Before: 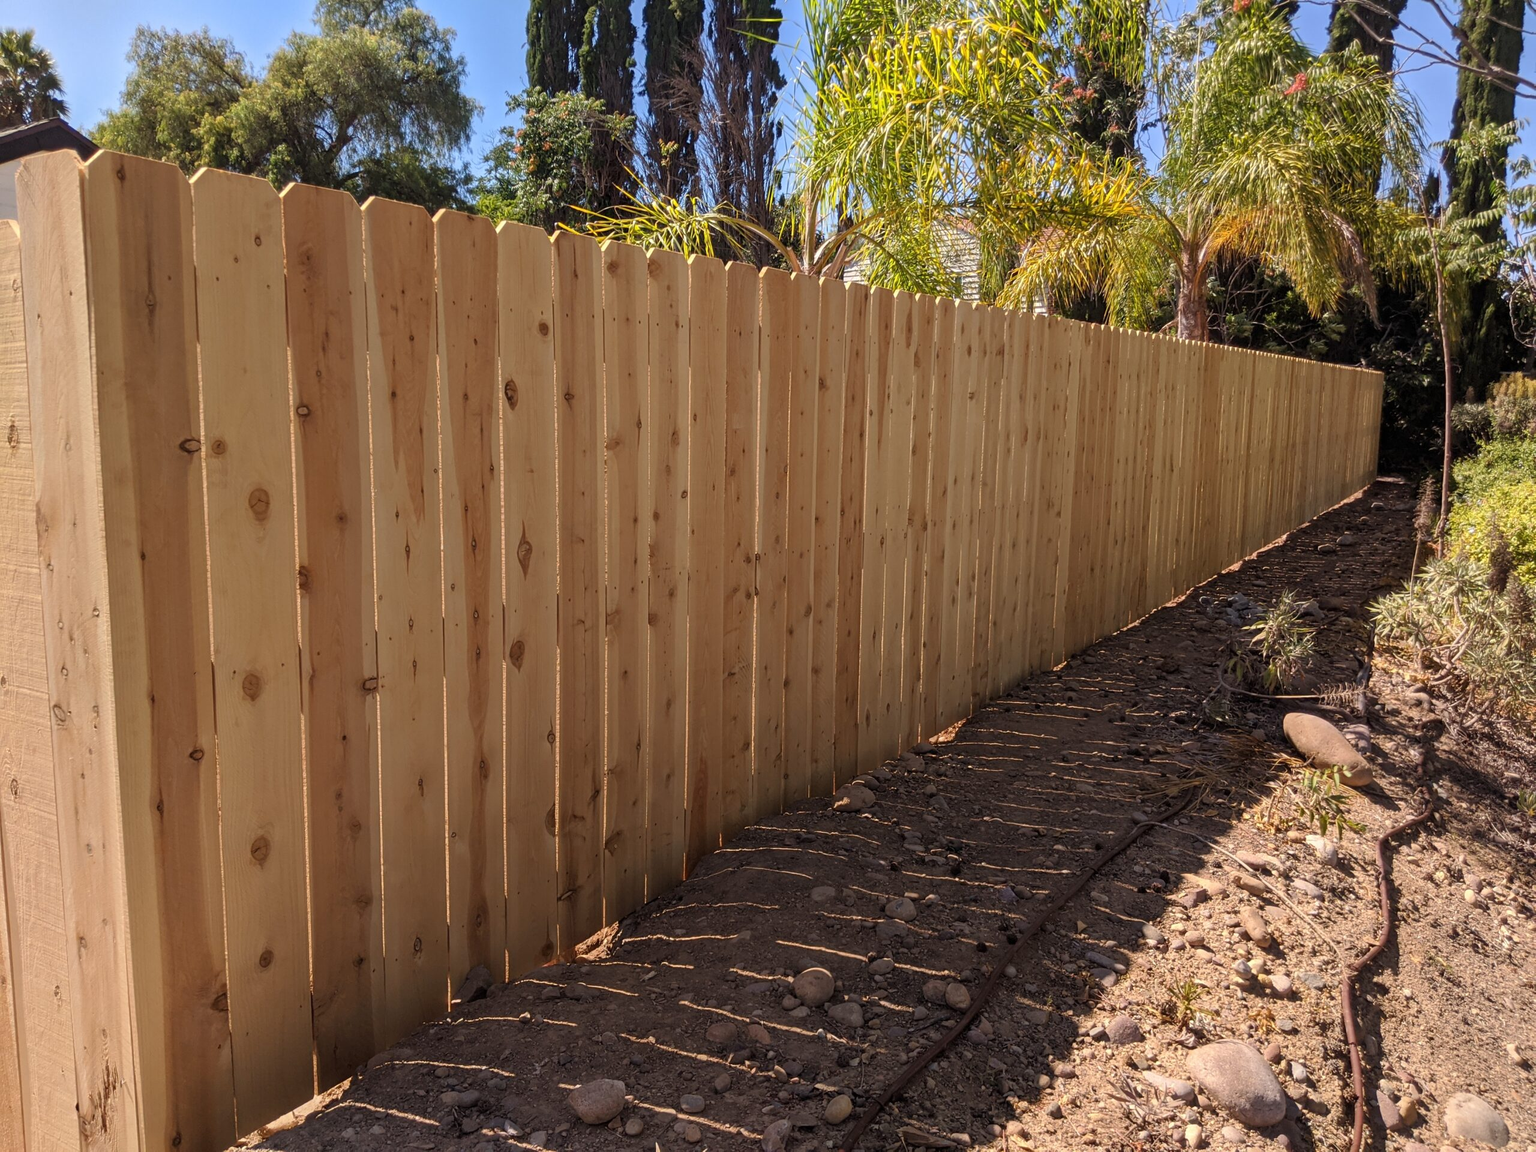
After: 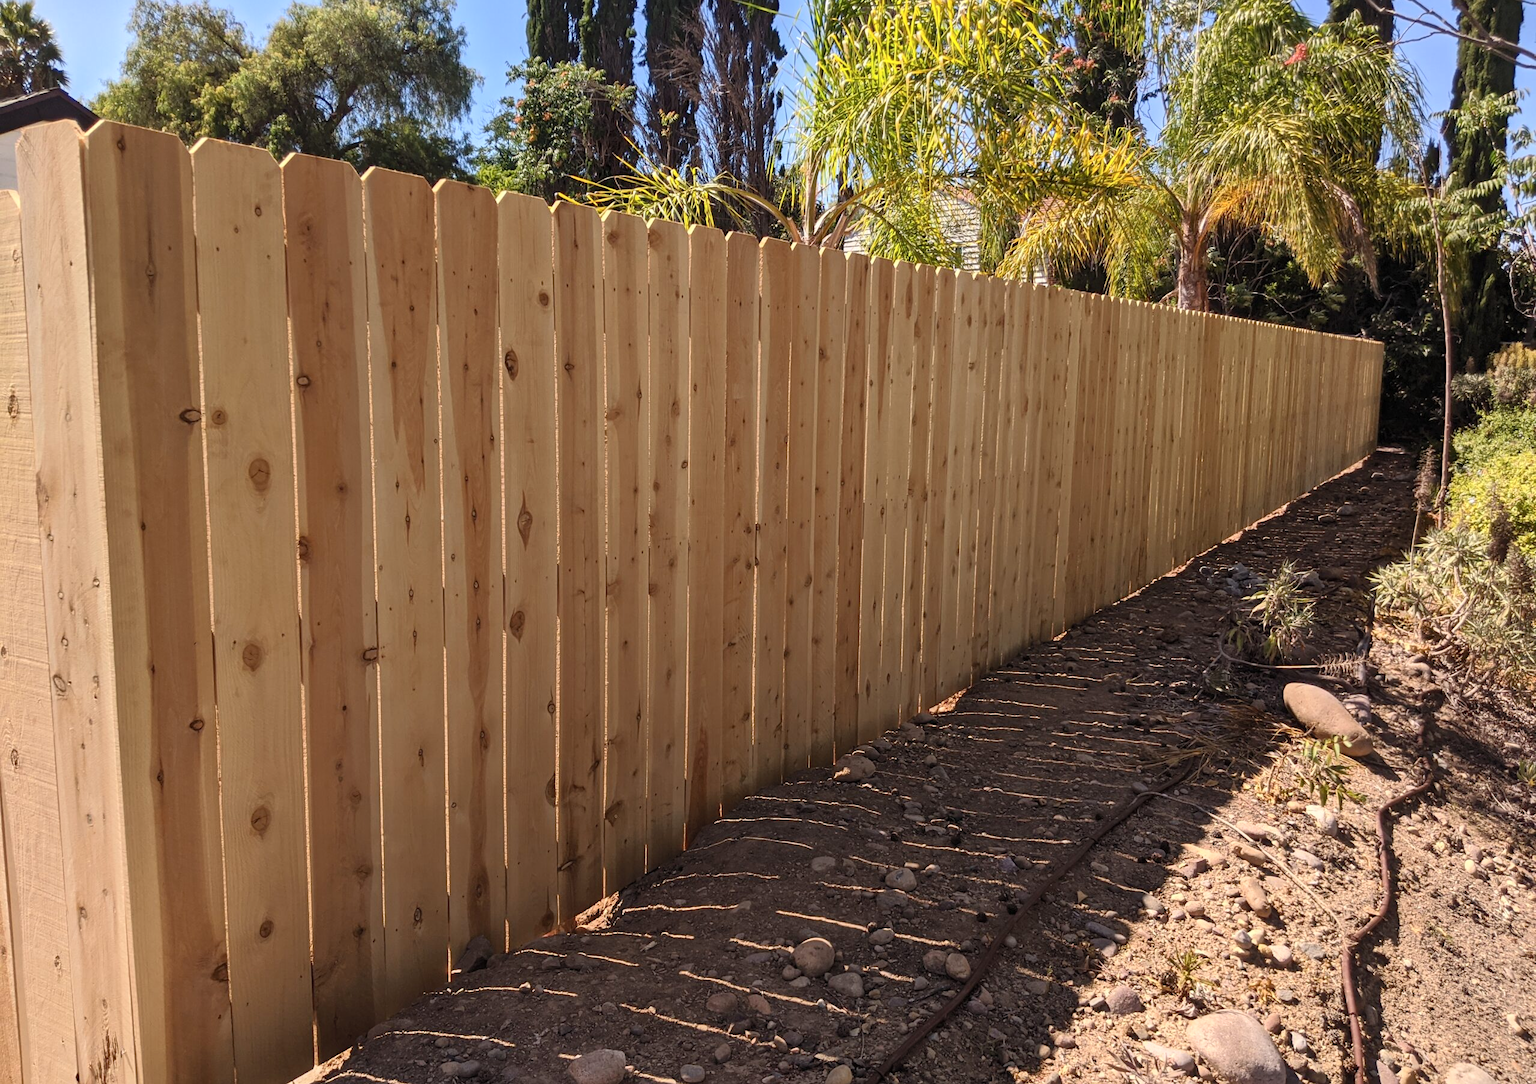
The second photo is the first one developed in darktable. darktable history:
tone curve: curves: ch0 [(0, 0) (0.003, 0.009) (0.011, 0.019) (0.025, 0.034) (0.044, 0.057) (0.069, 0.082) (0.1, 0.104) (0.136, 0.131) (0.177, 0.165) (0.224, 0.212) (0.277, 0.279) (0.335, 0.342) (0.399, 0.401) (0.468, 0.477) (0.543, 0.572) (0.623, 0.675) (0.709, 0.772) (0.801, 0.85) (0.898, 0.942) (1, 1)], color space Lab, independent channels, preserve colors none
crop and rotate: top 2.647%, bottom 3.169%
shadows and highlights: shadows 36.58, highlights -27.05, soften with gaussian
